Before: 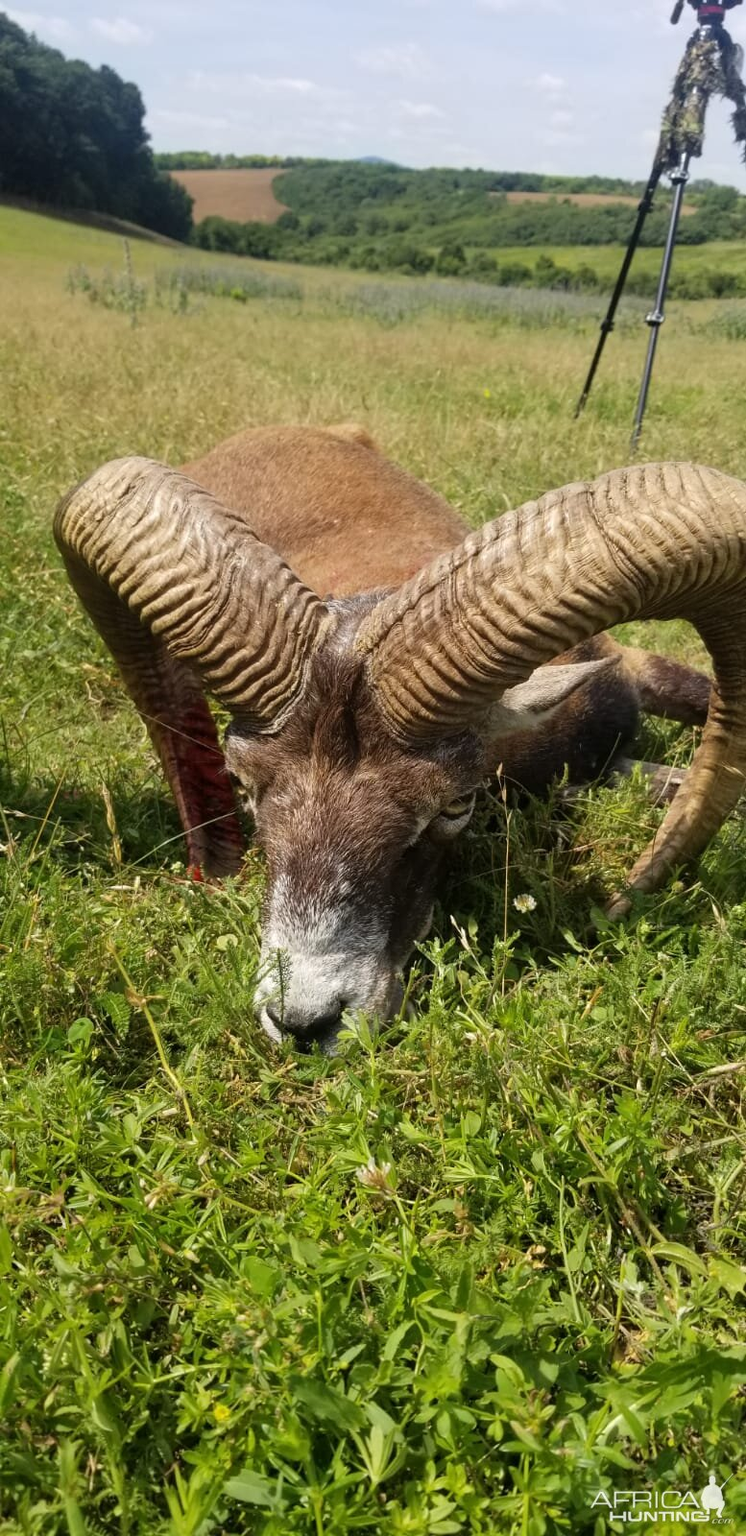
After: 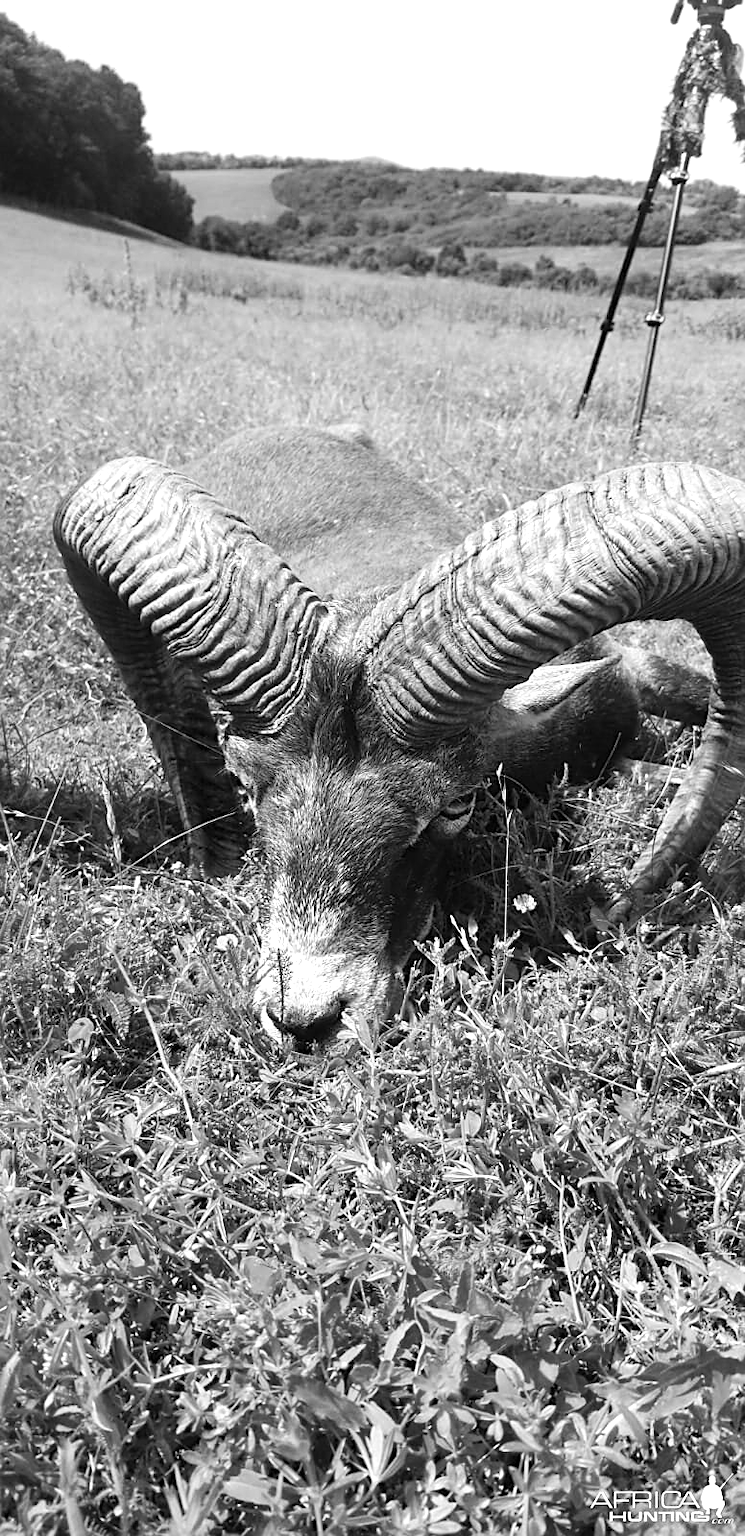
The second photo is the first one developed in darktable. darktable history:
contrast brightness saturation: brightness 0.13
tone equalizer: -8 EV -0.75 EV, -7 EV -0.7 EV, -6 EV -0.6 EV, -5 EV -0.4 EV, -3 EV 0.4 EV, -2 EV 0.6 EV, -1 EV 0.7 EV, +0 EV 0.75 EV, edges refinement/feathering 500, mask exposure compensation -1.57 EV, preserve details no
monochrome: a 16.01, b -2.65, highlights 0.52
sharpen: on, module defaults
